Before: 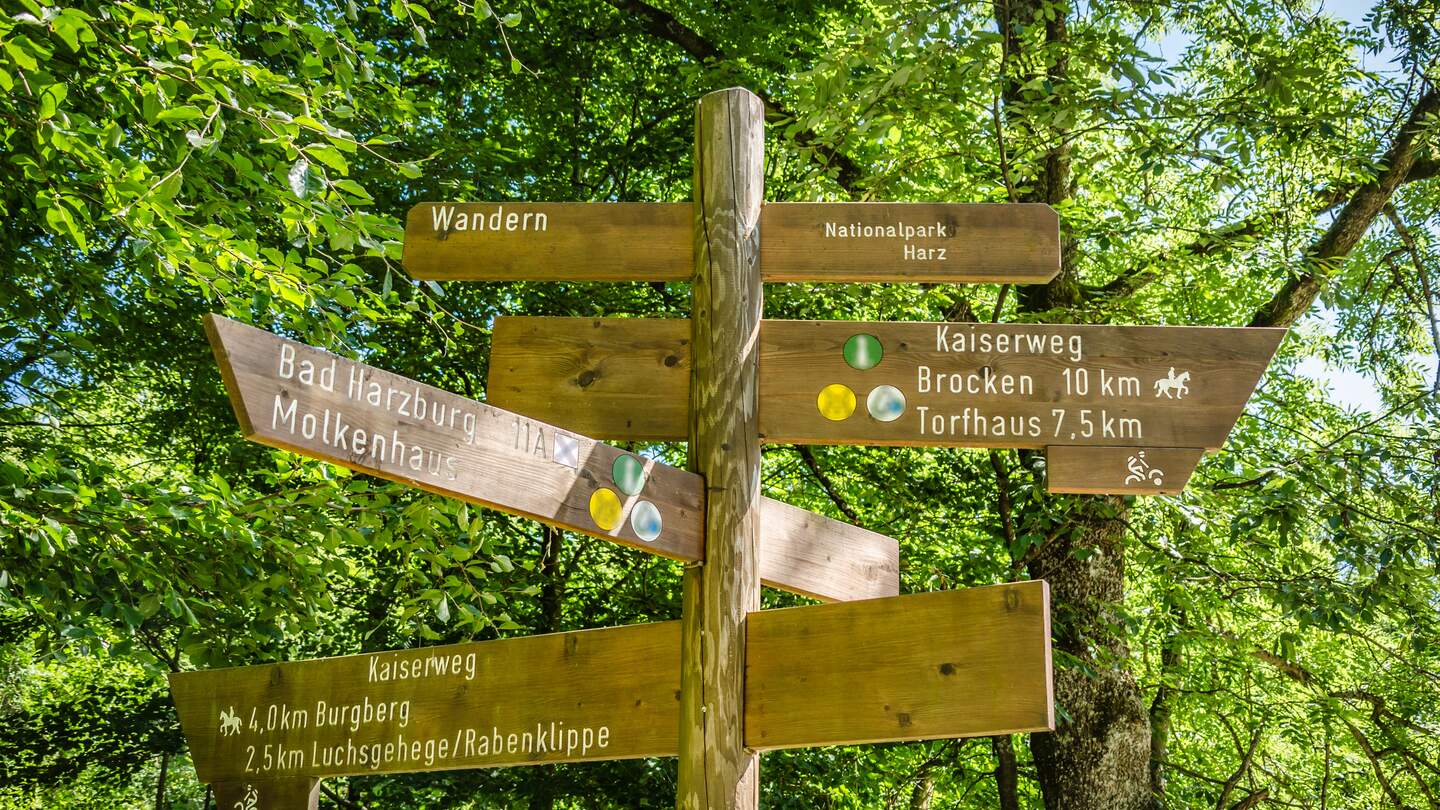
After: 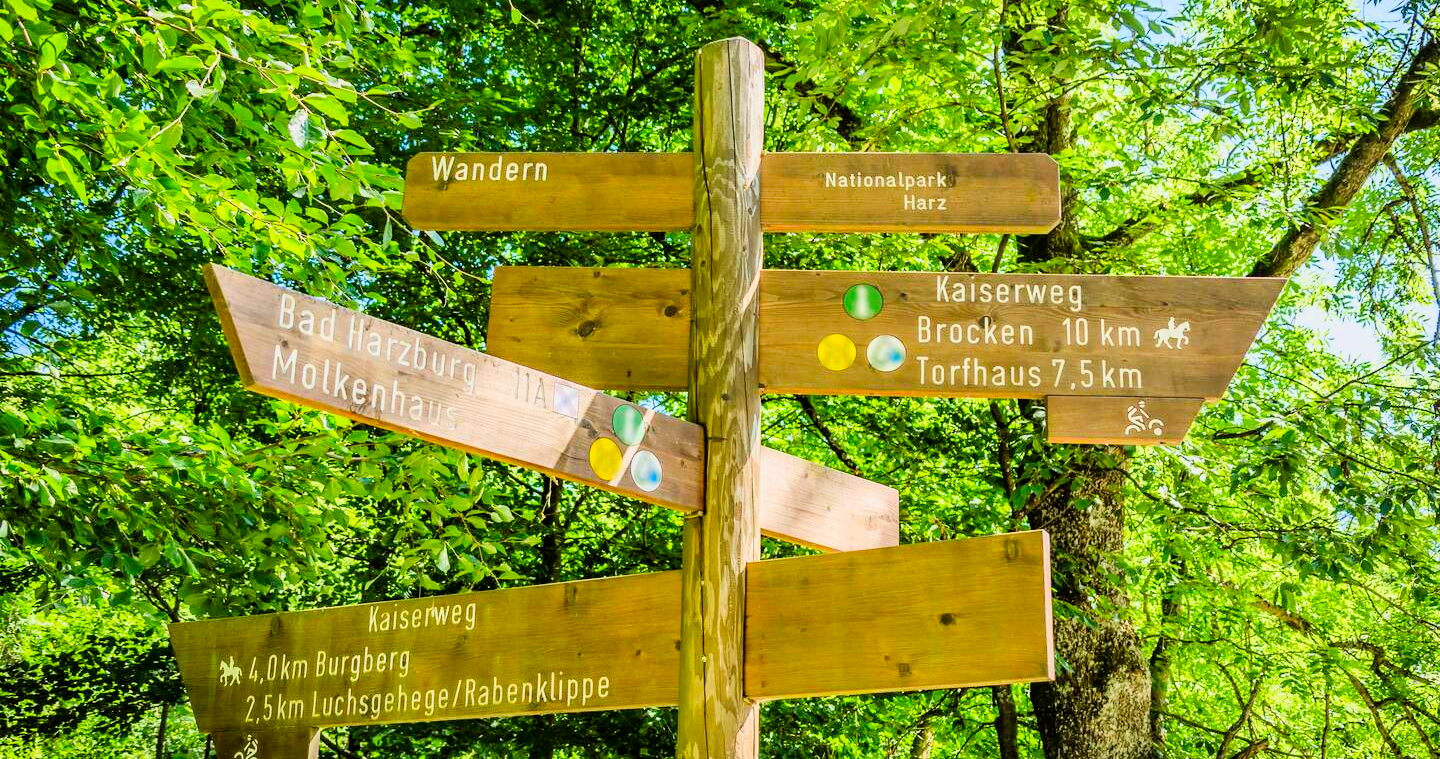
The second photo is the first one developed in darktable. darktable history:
crop and rotate: top 6.25%
contrast brightness saturation: contrast 0.09, saturation 0.28
exposure: black level correction 0.001, exposure 0.955 EV, compensate exposure bias true, compensate highlight preservation false
filmic rgb: black relative exposure -7.65 EV, white relative exposure 4.56 EV, hardness 3.61, color science v6 (2022)
